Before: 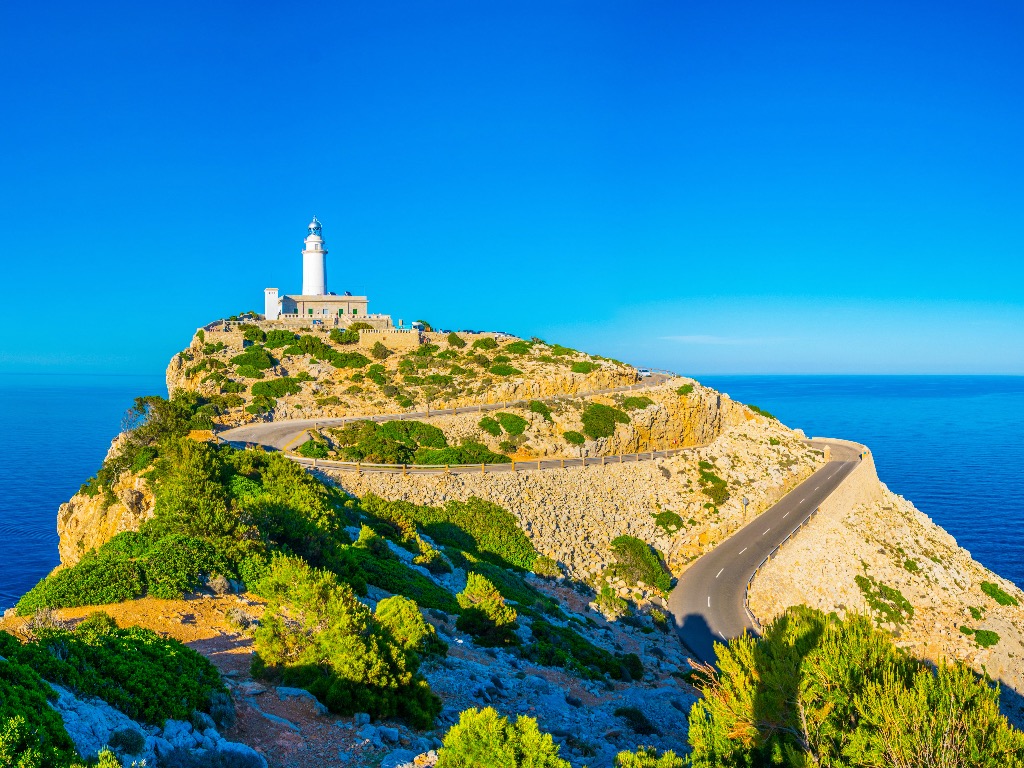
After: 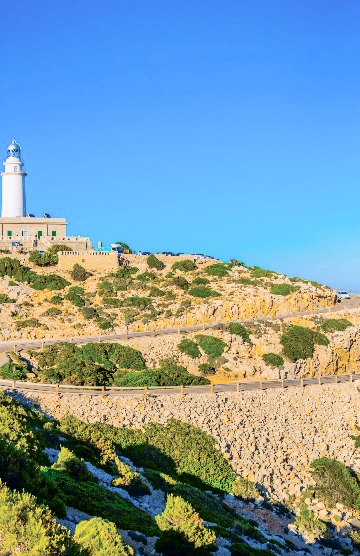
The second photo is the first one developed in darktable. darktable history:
crop and rotate: left 29.476%, top 10.214%, right 35.32%, bottom 17.333%
tone curve: curves: ch0 [(0, 0) (0.105, 0.044) (0.195, 0.128) (0.283, 0.283) (0.384, 0.404) (0.485, 0.531) (0.635, 0.7) (0.832, 0.858) (1, 0.977)]; ch1 [(0, 0) (0.161, 0.092) (0.35, 0.33) (0.379, 0.401) (0.448, 0.478) (0.498, 0.503) (0.531, 0.537) (0.586, 0.563) (0.687, 0.648) (1, 1)]; ch2 [(0, 0) (0.359, 0.372) (0.437, 0.437) (0.483, 0.484) (0.53, 0.515) (0.556, 0.553) (0.635, 0.589) (1, 1)], color space Lab, independent channels, preserve colors none
